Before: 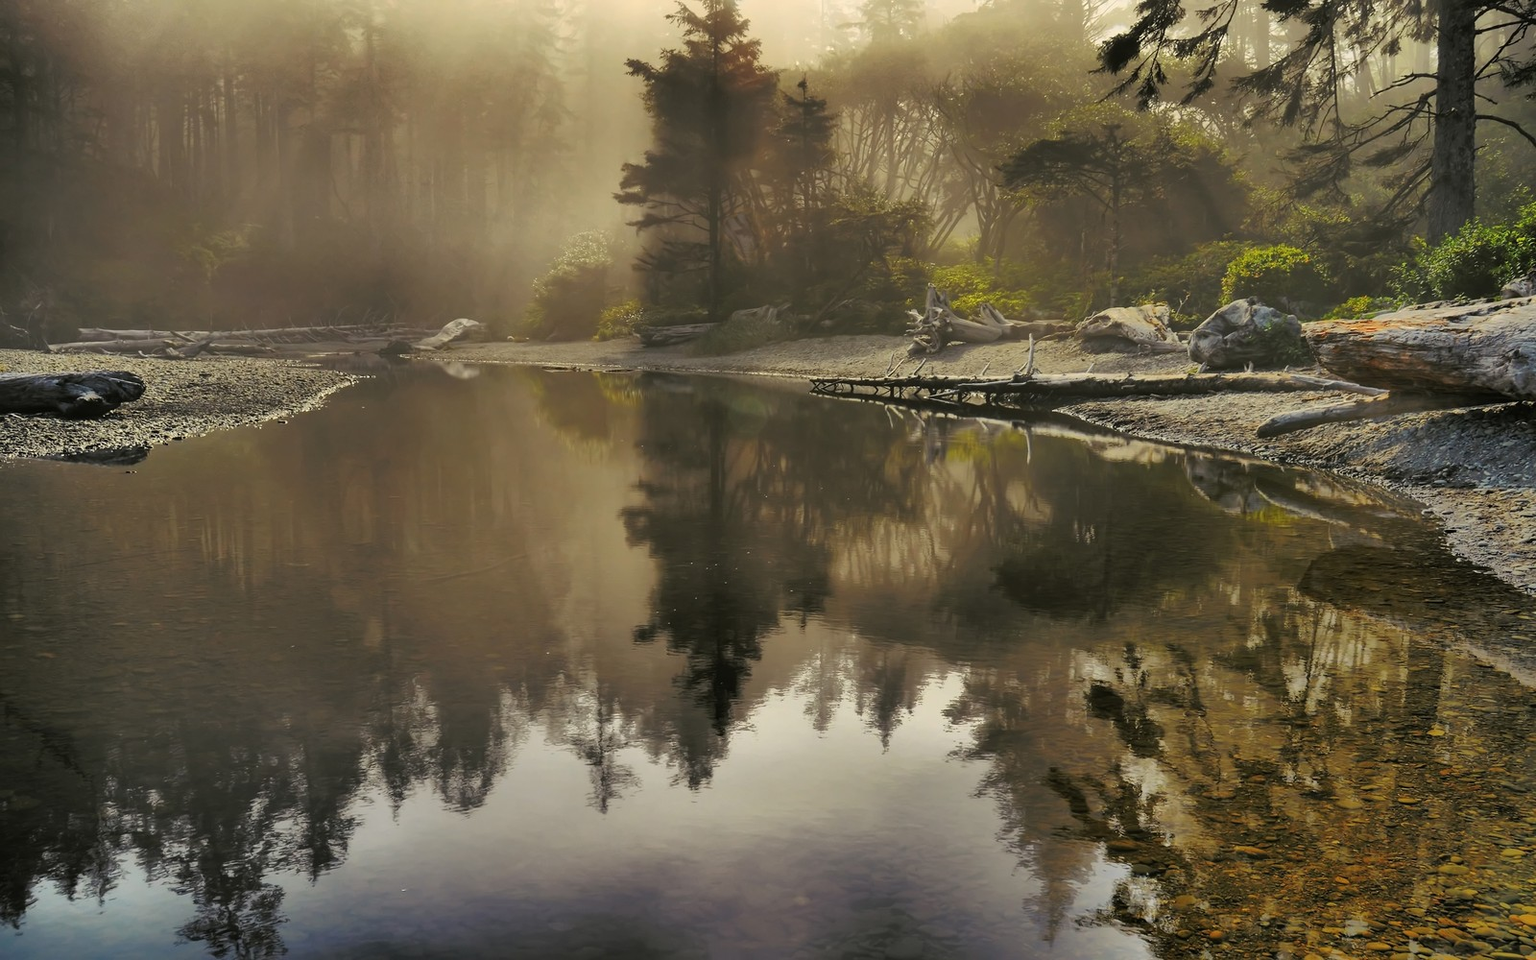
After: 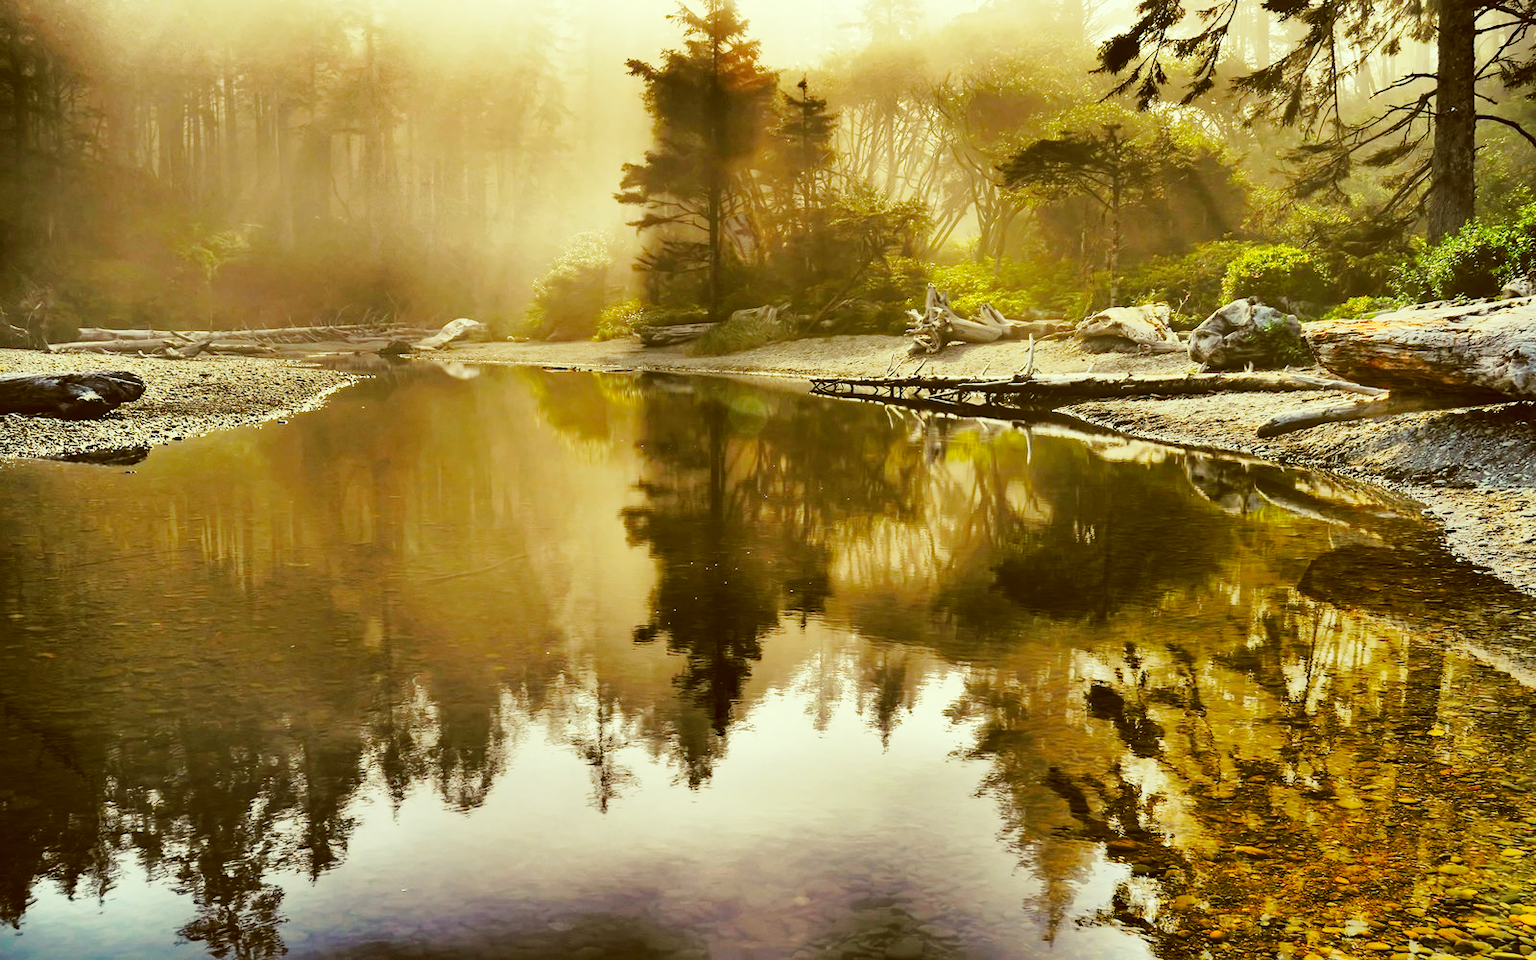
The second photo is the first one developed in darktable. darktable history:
haze removal: adaptive false
base curve: curves: ch0 [(0, 0) (0.032, 0.037) (0.105, 0.228) (0.435, 0.76) (0.856, 0.983) (1, 1)], preserve colors none
tone curve: curves: ch0 [(0, 0.028) (0.138, 0.156) (0.468, 0.516) (0.754, 0.823) (1, 1)], preserve colors none
color correction: highlights a* -6.11, highlights b* 9.44, shadows a* 10.61, shadows b* 23.67
